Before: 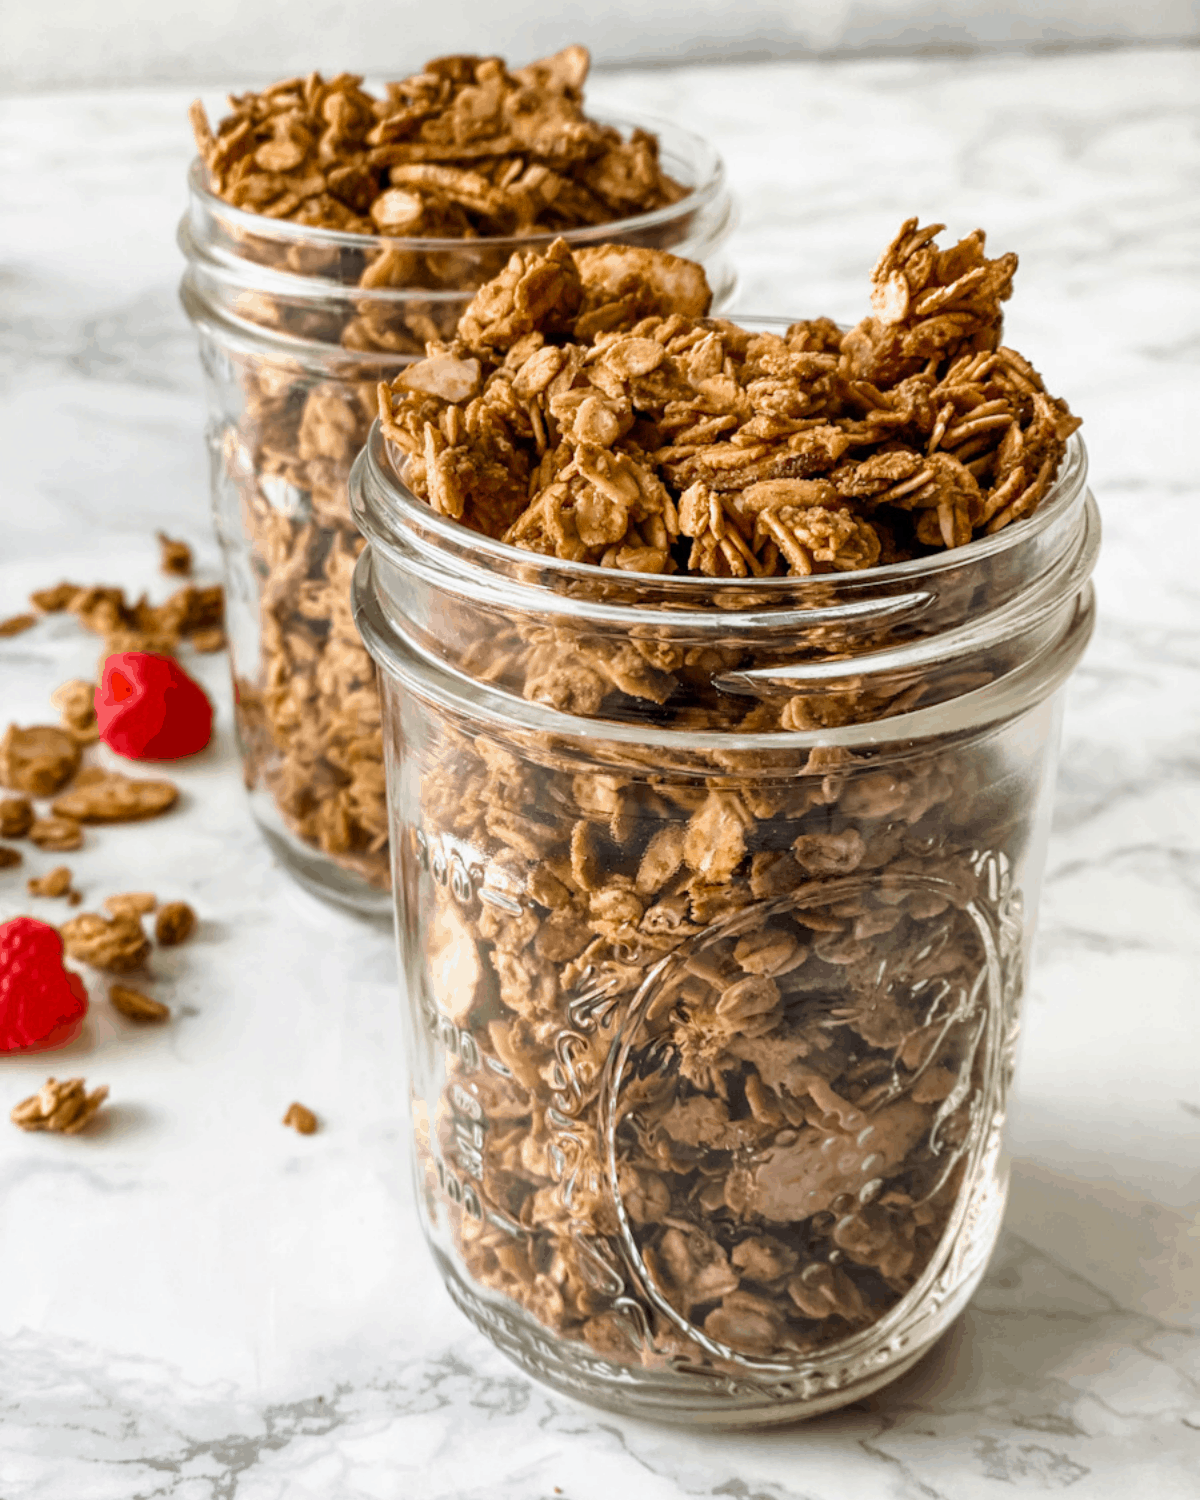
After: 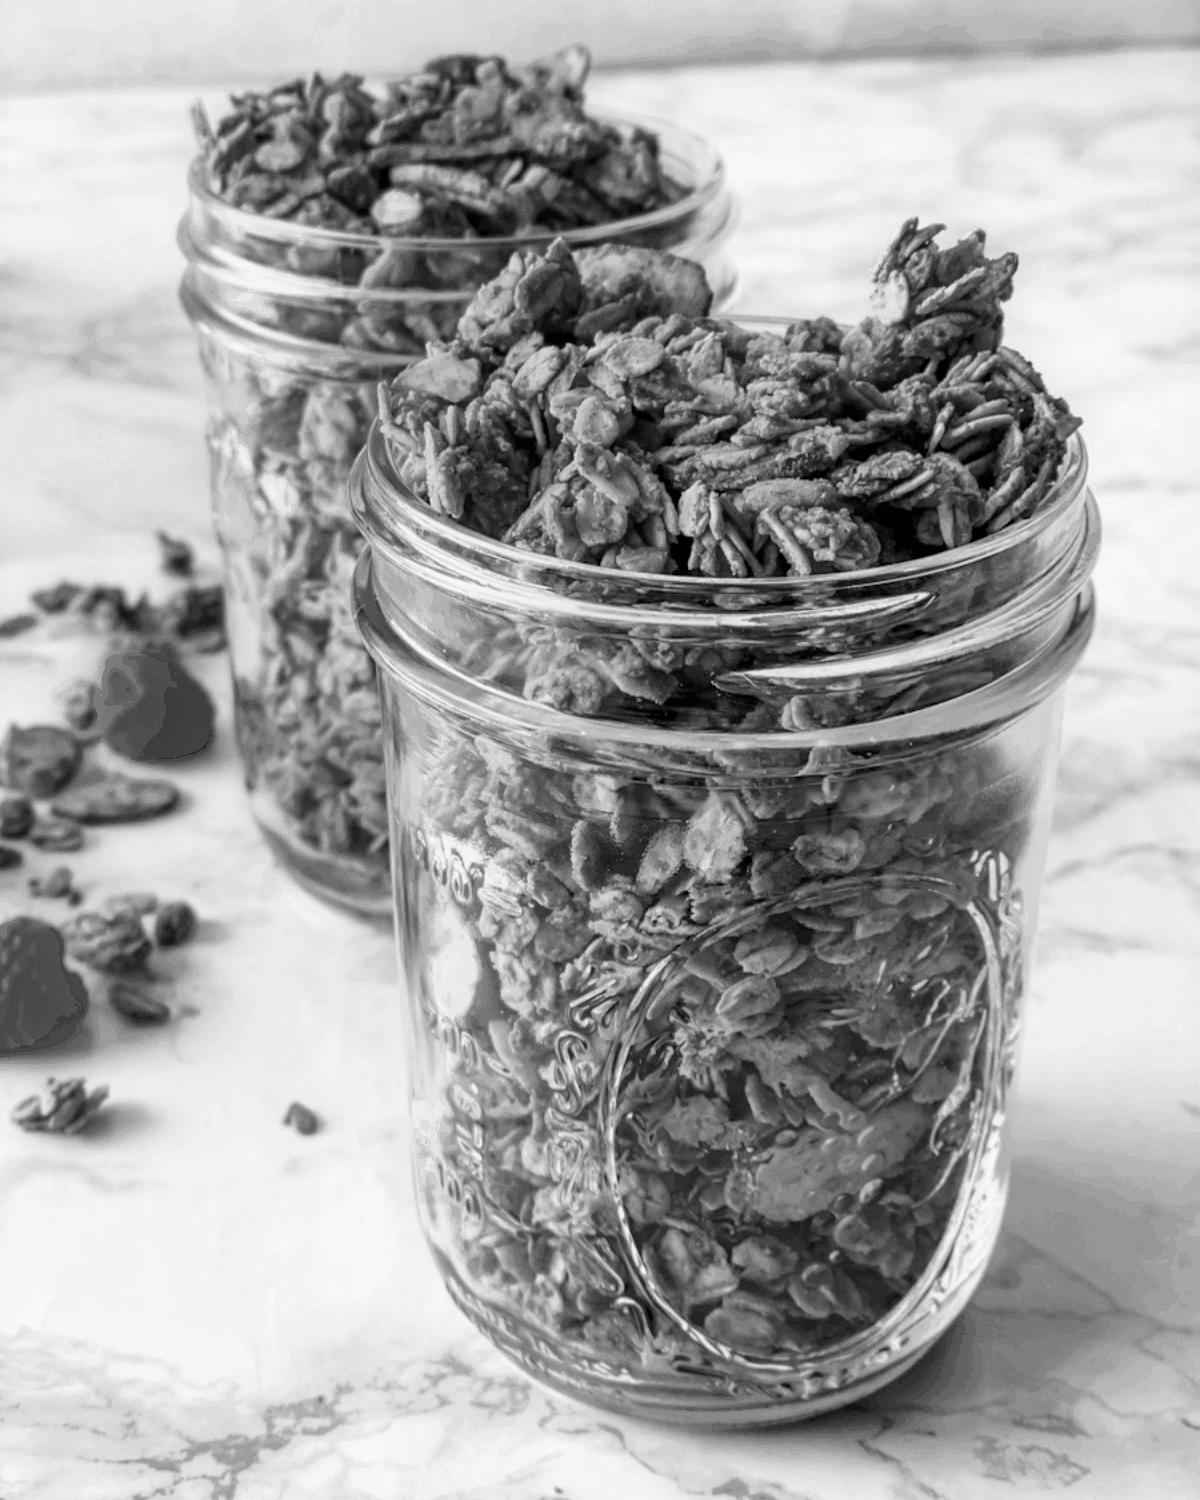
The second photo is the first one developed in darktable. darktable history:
monochrome: on, module defaults
haze removal: strength 0.29, distance 0.25, compatibility mode true, adaptive false
color correction: highlights a* 1.59, highlights b* -1.7, saturation 2.48
